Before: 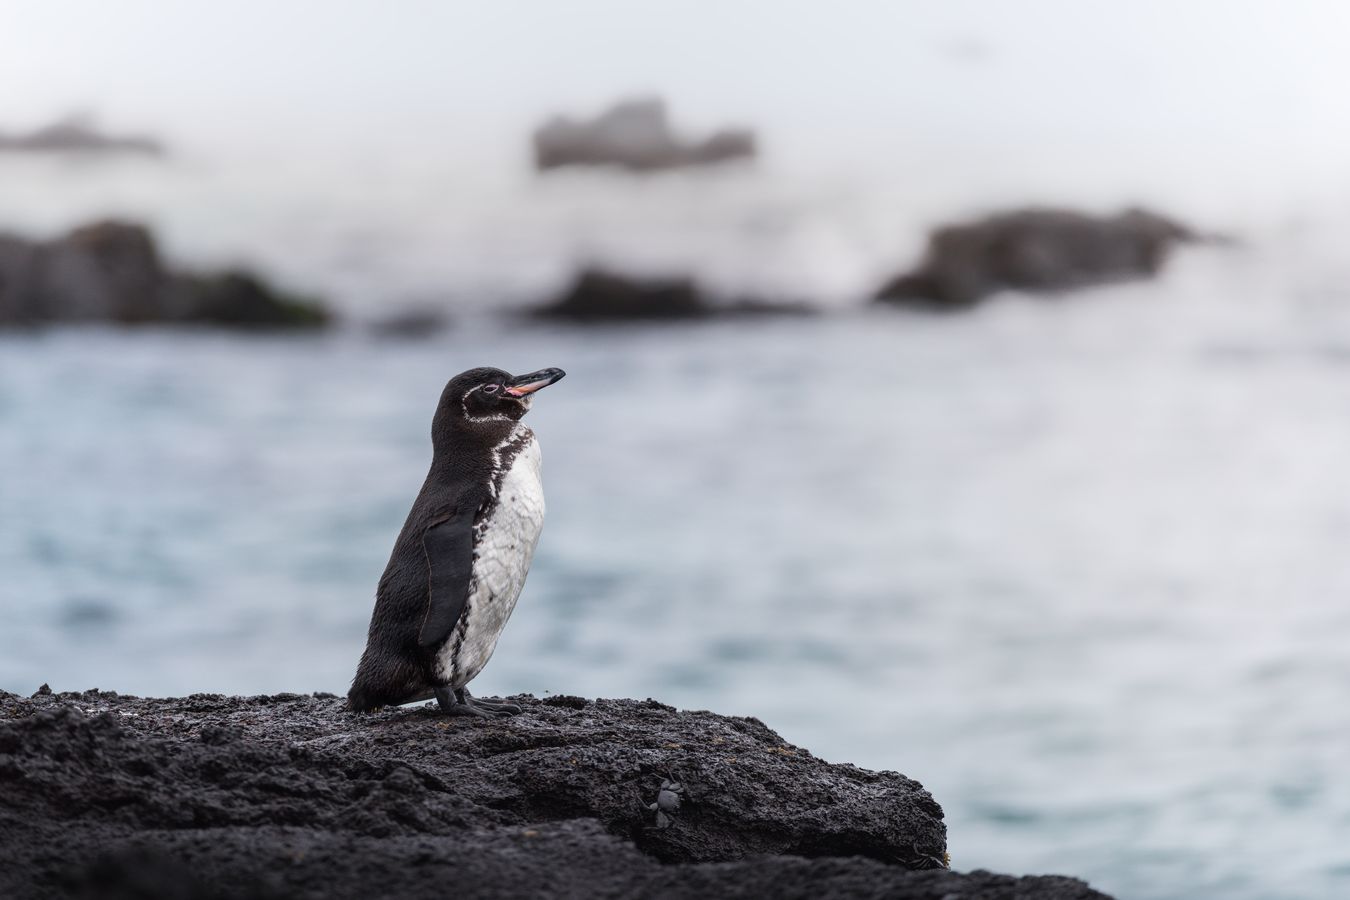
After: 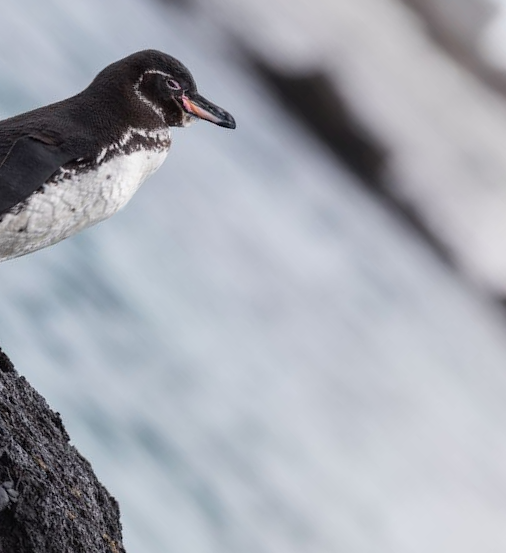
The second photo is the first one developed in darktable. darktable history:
crop and rotate: angle -46.21°, top 16.183%, right 0.996%, bottom 11.689%
